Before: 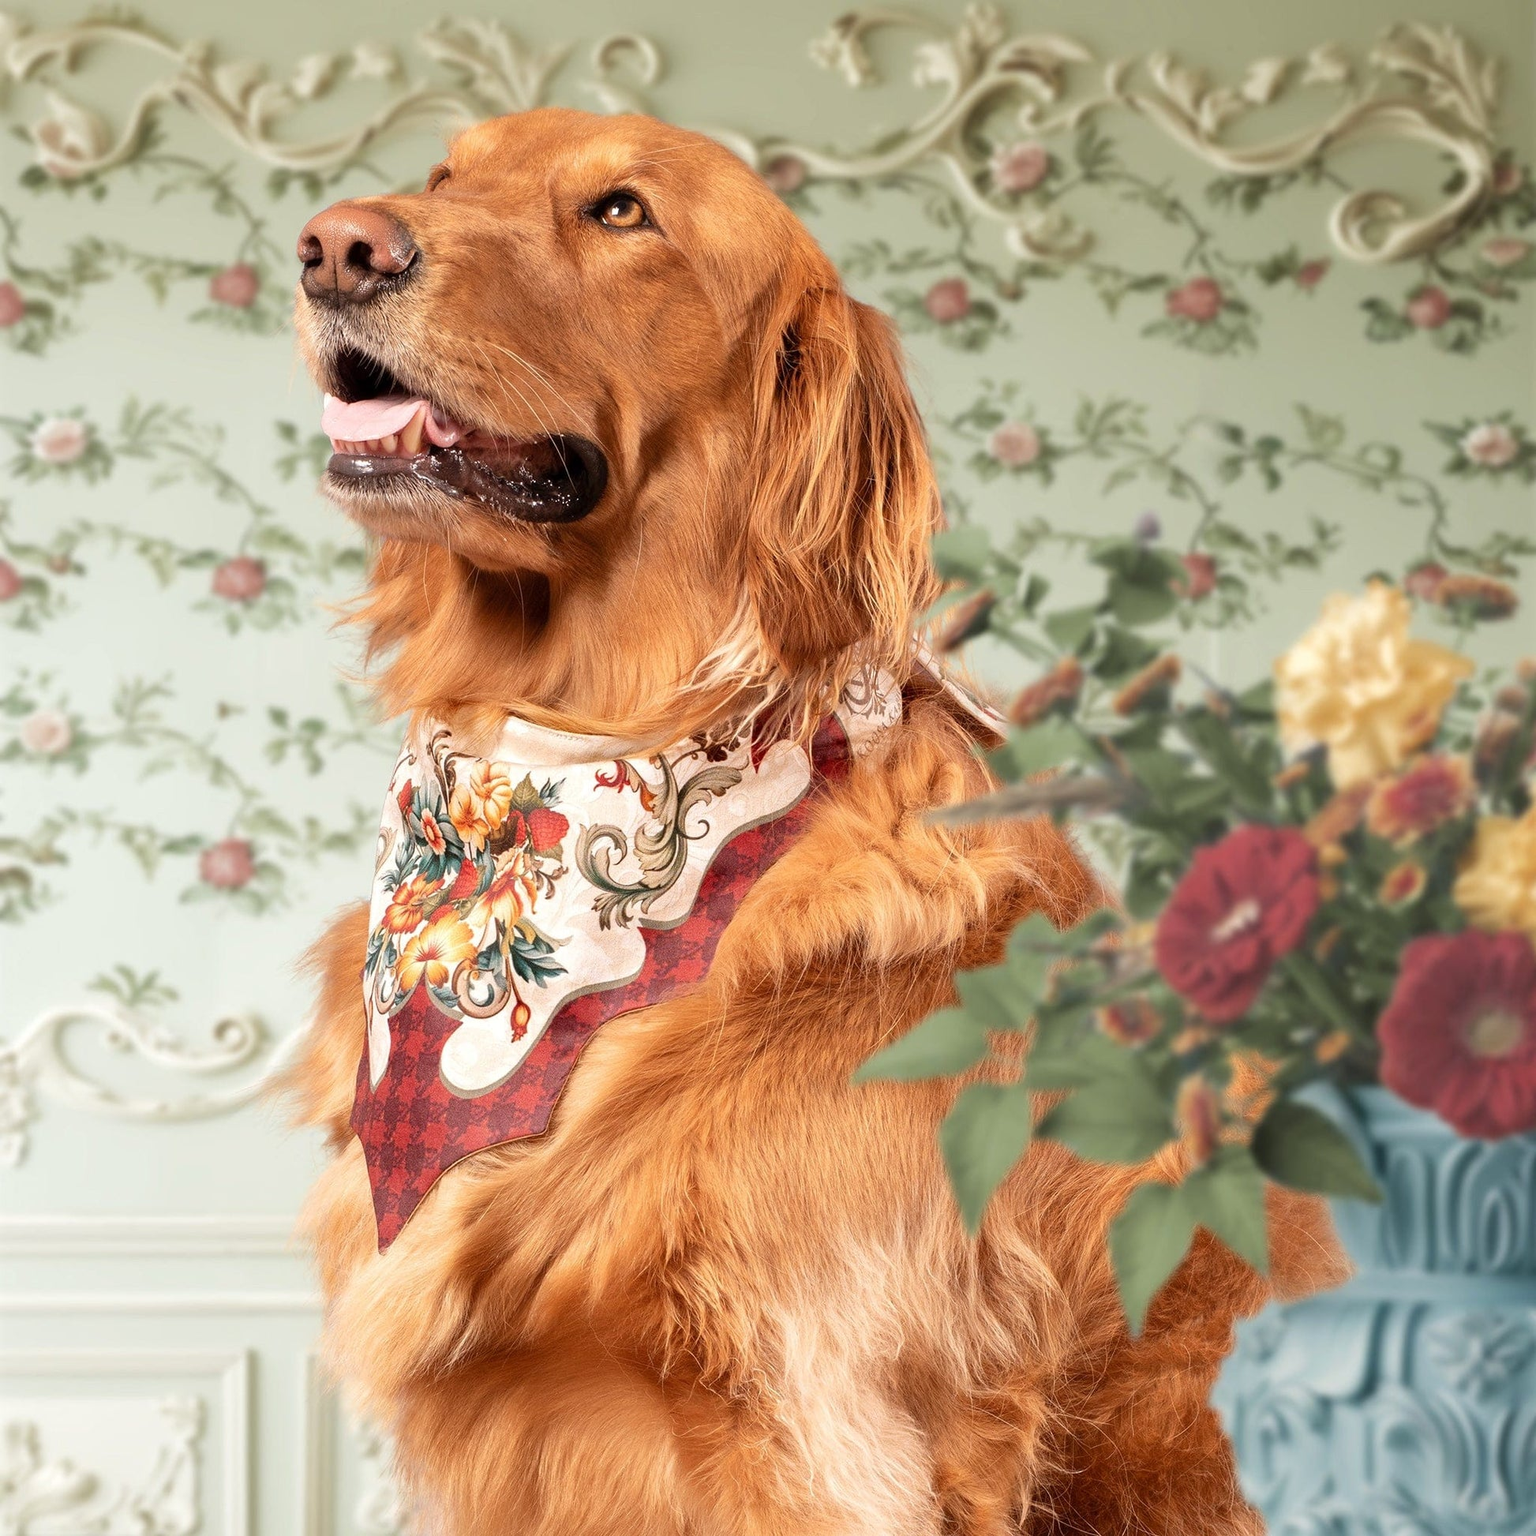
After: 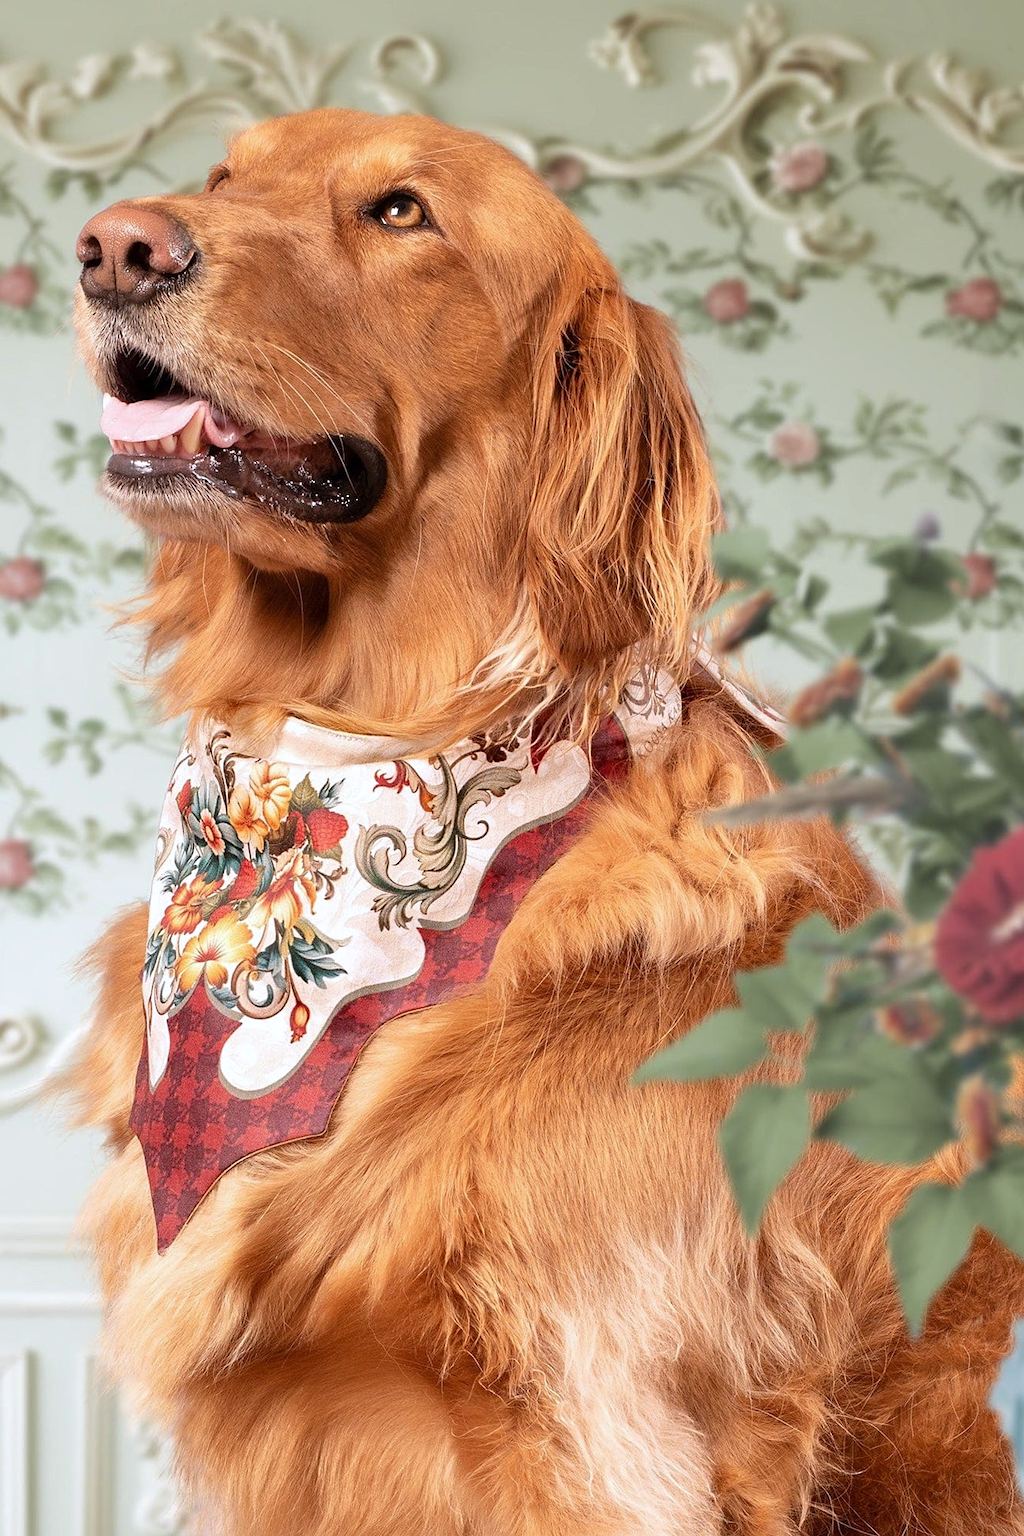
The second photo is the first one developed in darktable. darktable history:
crop and rotate: left 14.436%, right 18.898%
white balance: red 0.984, blue 1.059
sharpen: amount 0.2
